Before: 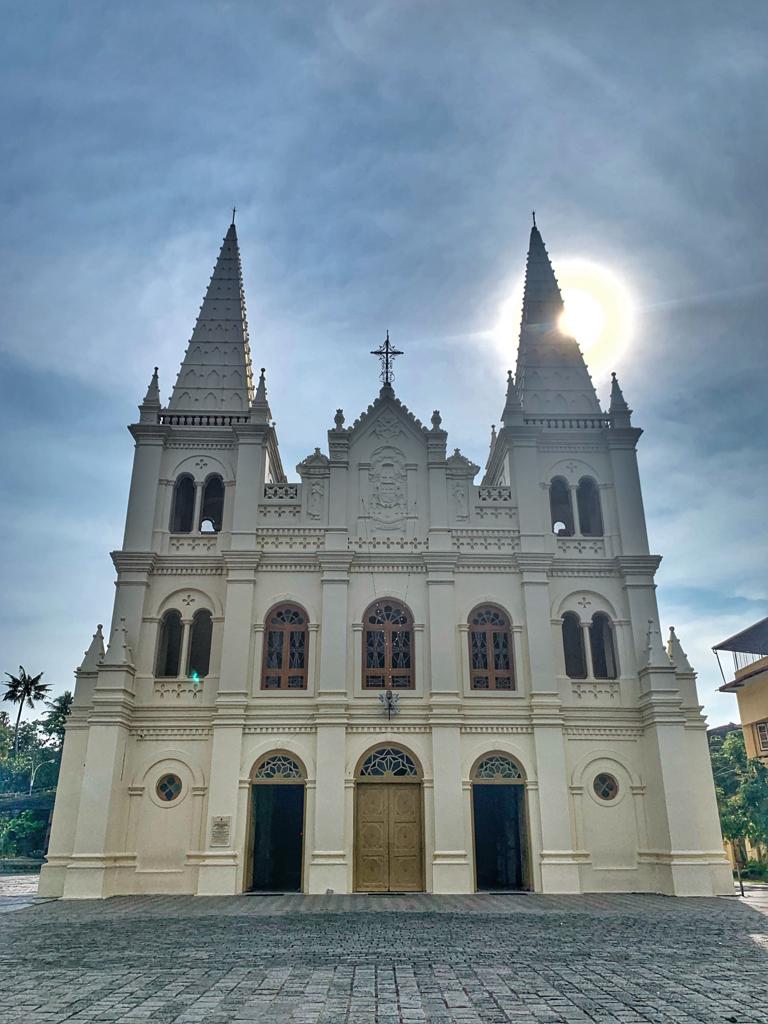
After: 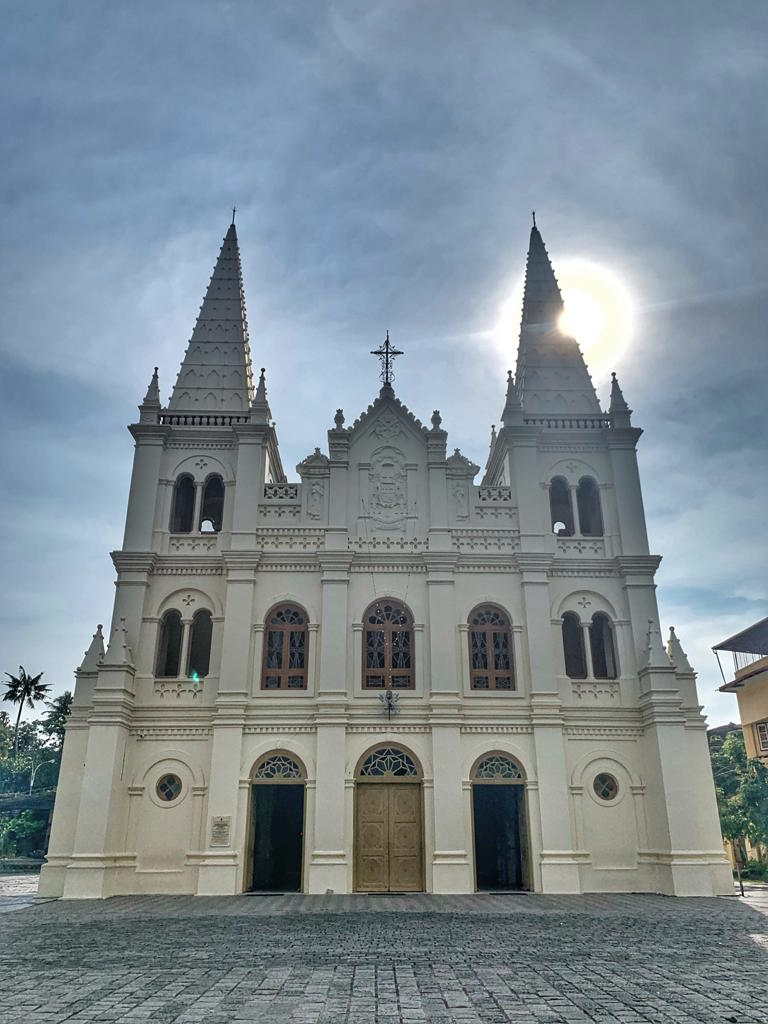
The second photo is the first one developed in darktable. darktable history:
color correction: highlights b* 0.026, saturation 0.835
